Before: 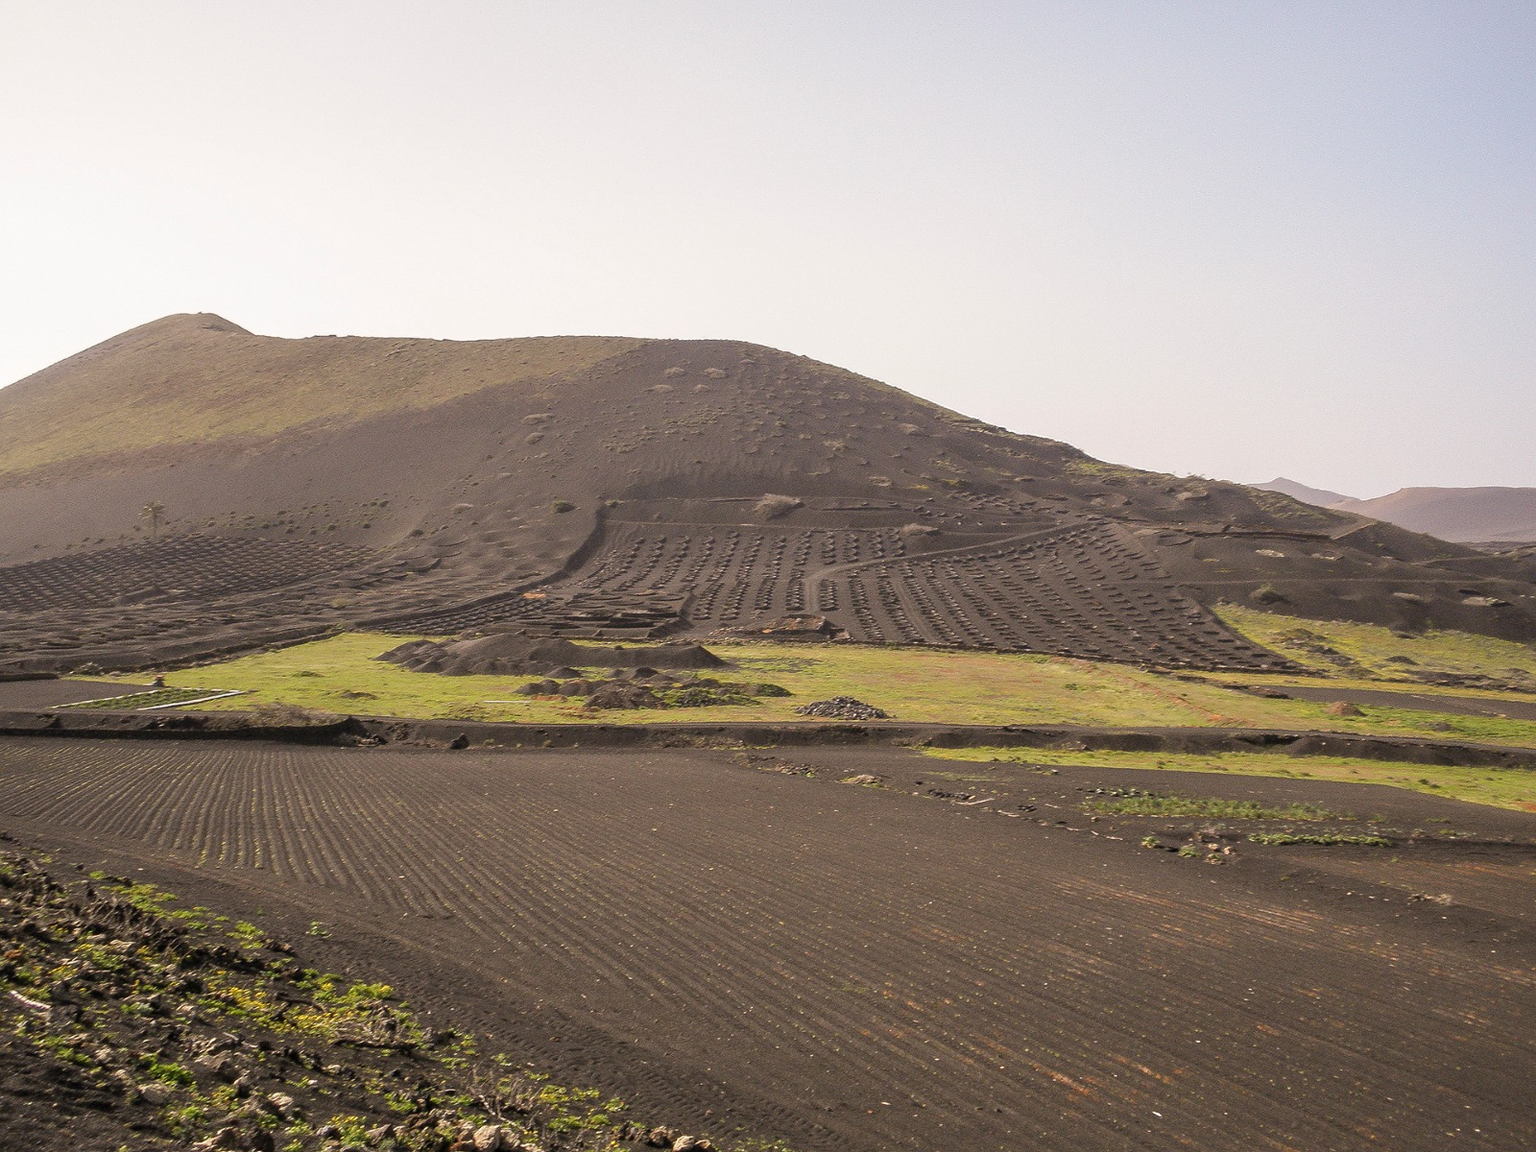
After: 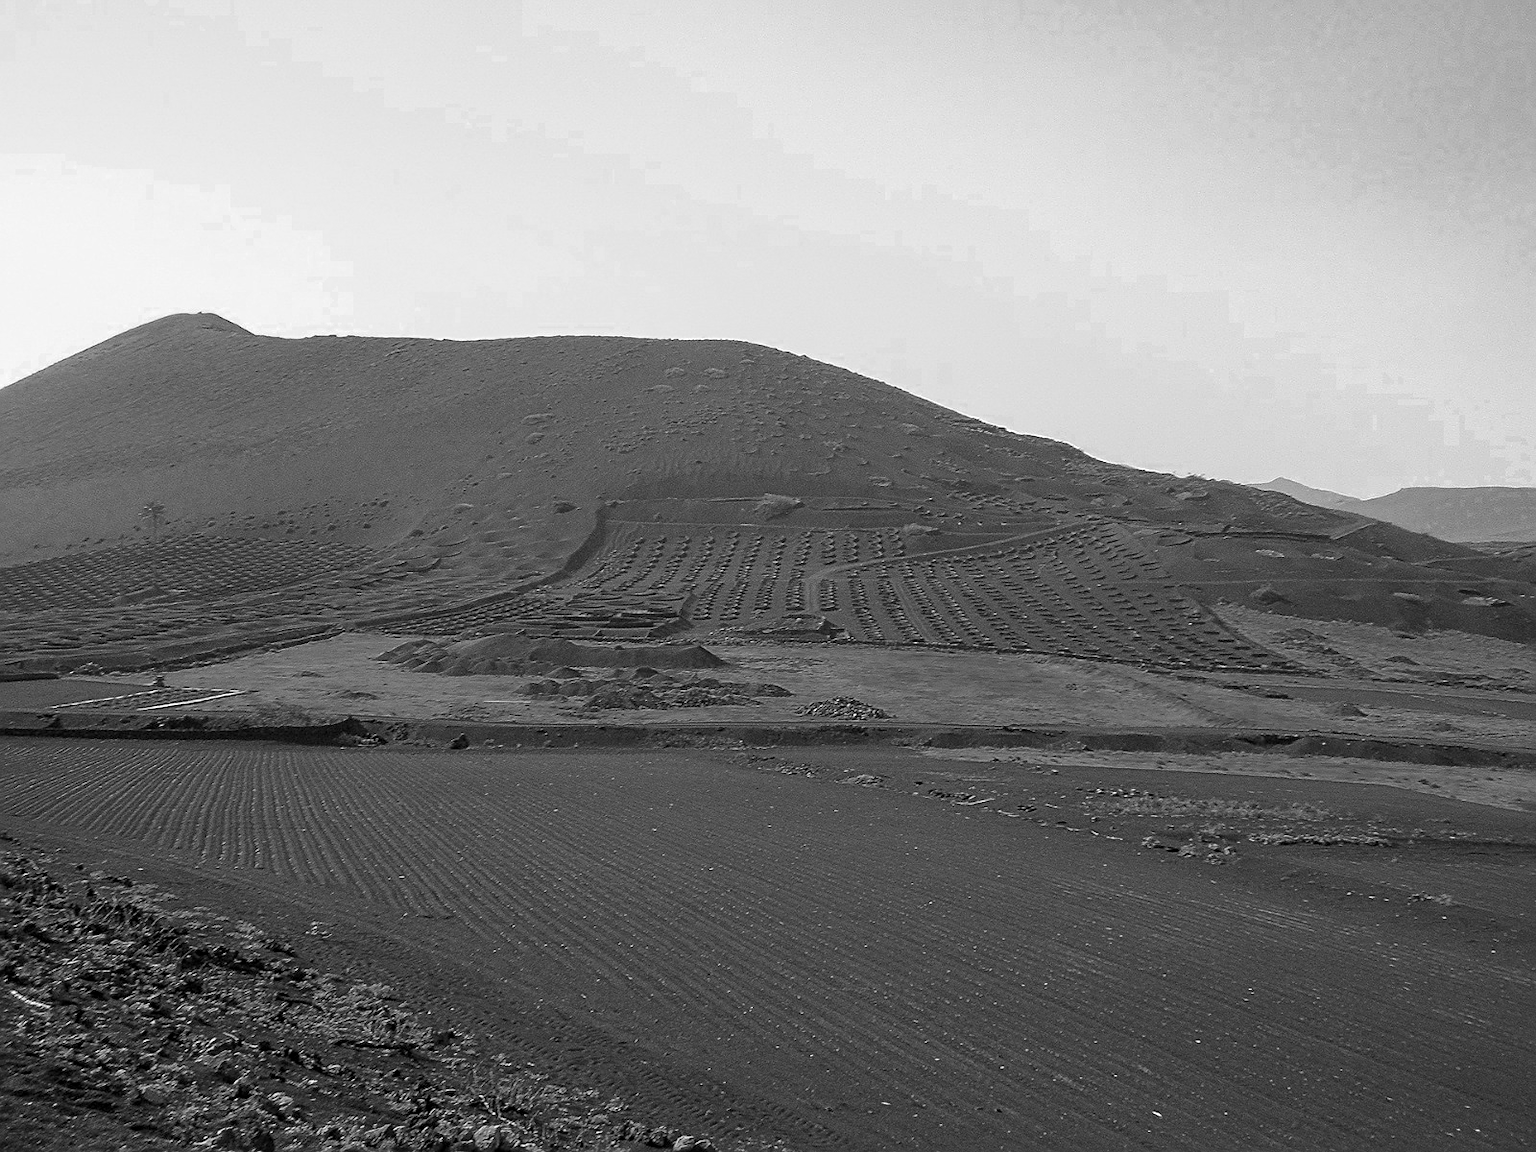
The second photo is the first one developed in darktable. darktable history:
color zones: curves: ch0 [(0.002, 0.429) (0.121, 0.212) (0.198, 0.113) (0.276, 0.344) (0.331, 0.541) (0.41, 0.56) (0.482, 0.289) (0.619, 0.227) (0.721, 0.18) (0.821, 0.435) (0.928, 0.555) (1, 0.587)]; ch1 [(0, 0) (0.143, 0) (0.286, 0) (0.429, 0) (0.571, 0) (0.714, 0) (0.857, 0)]
sharpen: on, module defaults
exposure: black level correction 0.001, compensate highlight preservation false
